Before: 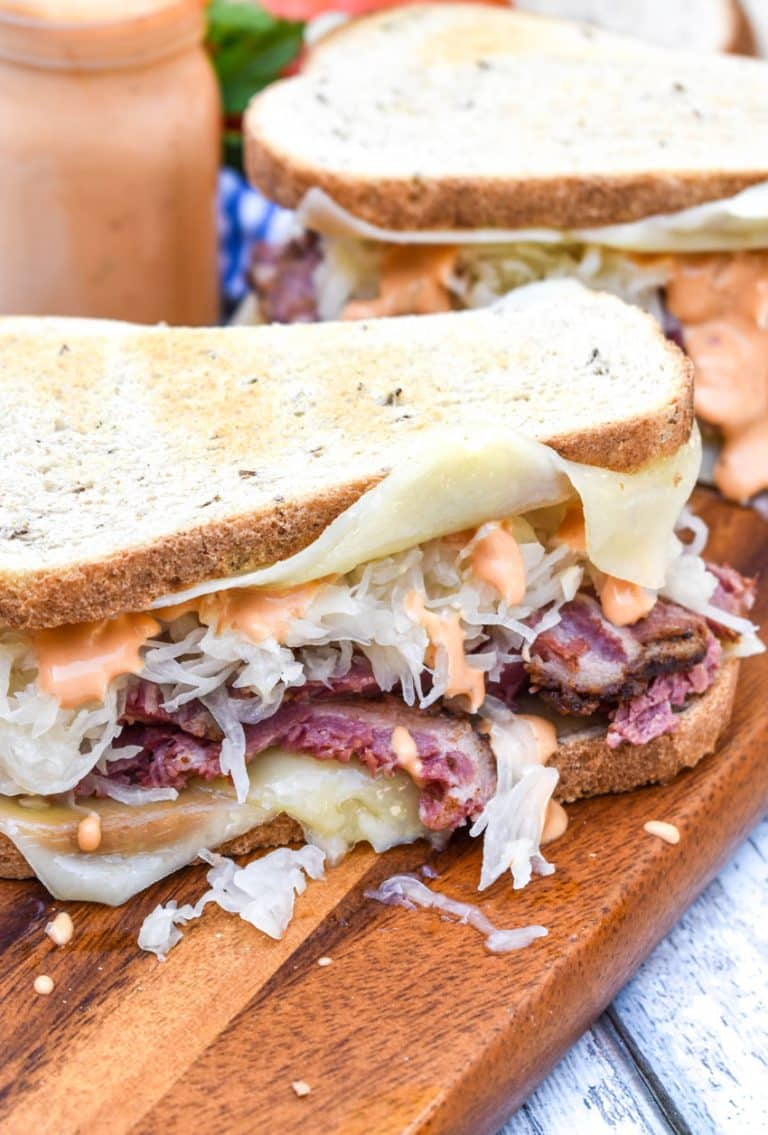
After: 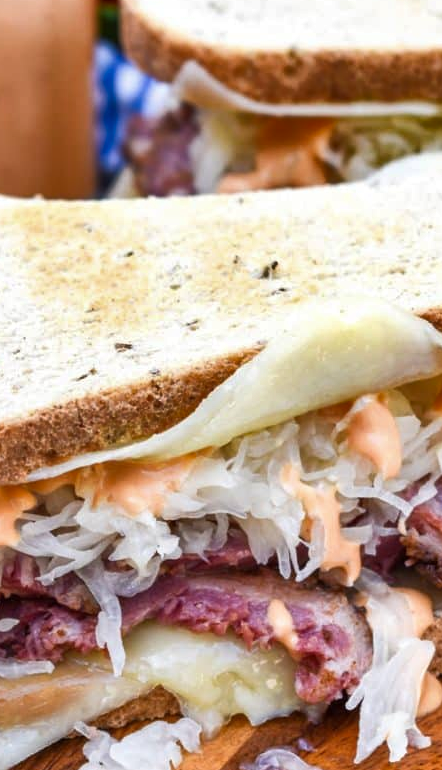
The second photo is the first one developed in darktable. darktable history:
shadows and highlights: soften with gaussian
crop: left 16.196%, top 11.267%, right 26.154%, bottom 20.84%
